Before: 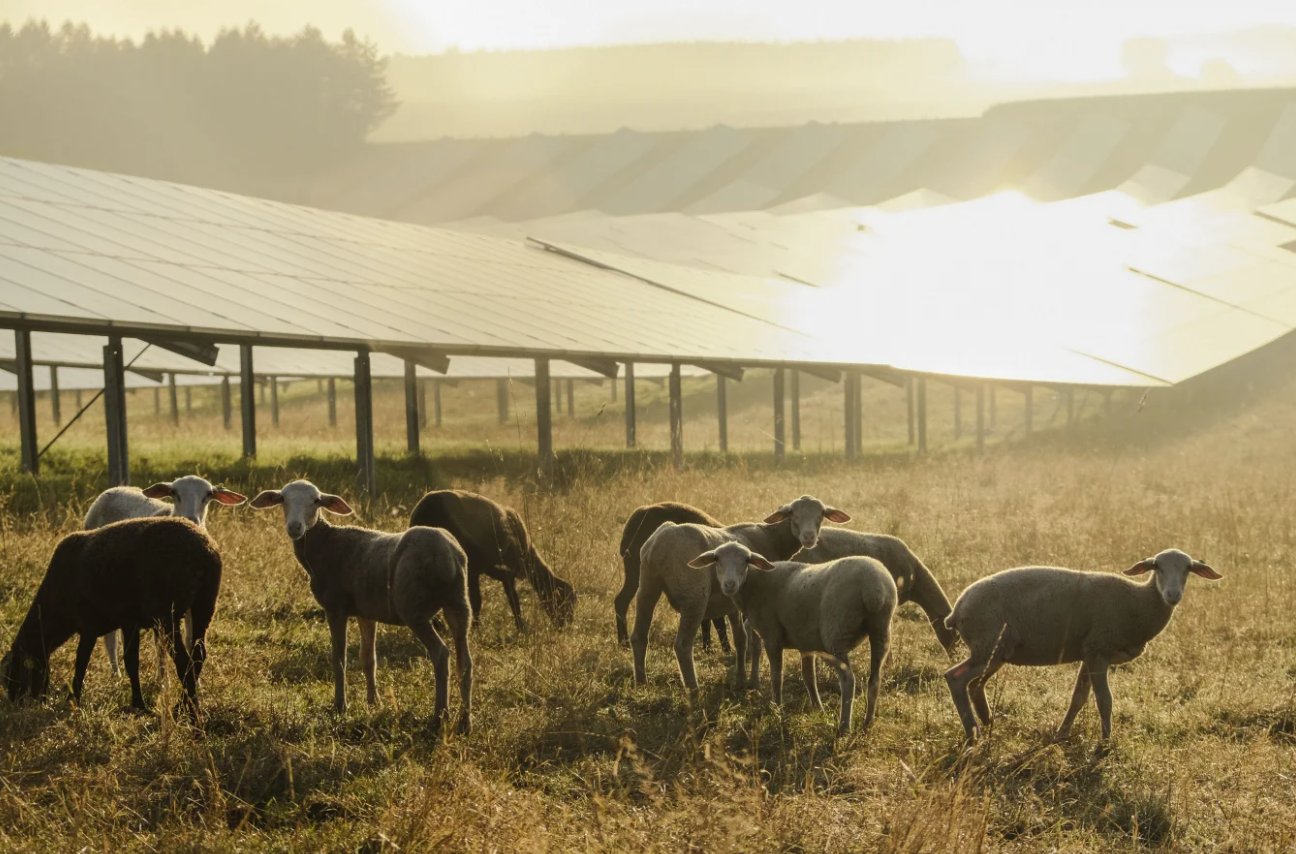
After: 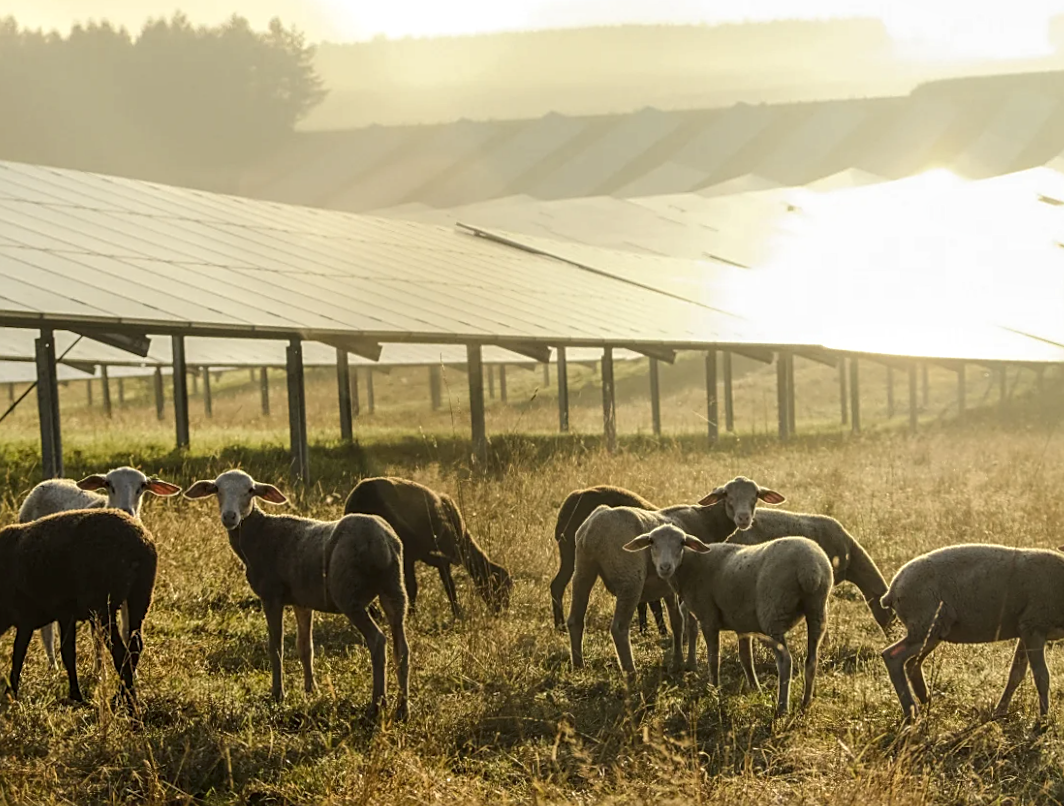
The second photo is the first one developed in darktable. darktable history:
sharpen: amount 0.492
crop and rotate: angle 0.931°, left 4.106%, top 0.771%, right 11.718%, bottom 2.439%
local contrast: on, module defaults
levels: levels [0, 0.476, 0.951]
exposure: exposure -0.068 EV, compensate exposure bias true, compensate highlight preservation false
